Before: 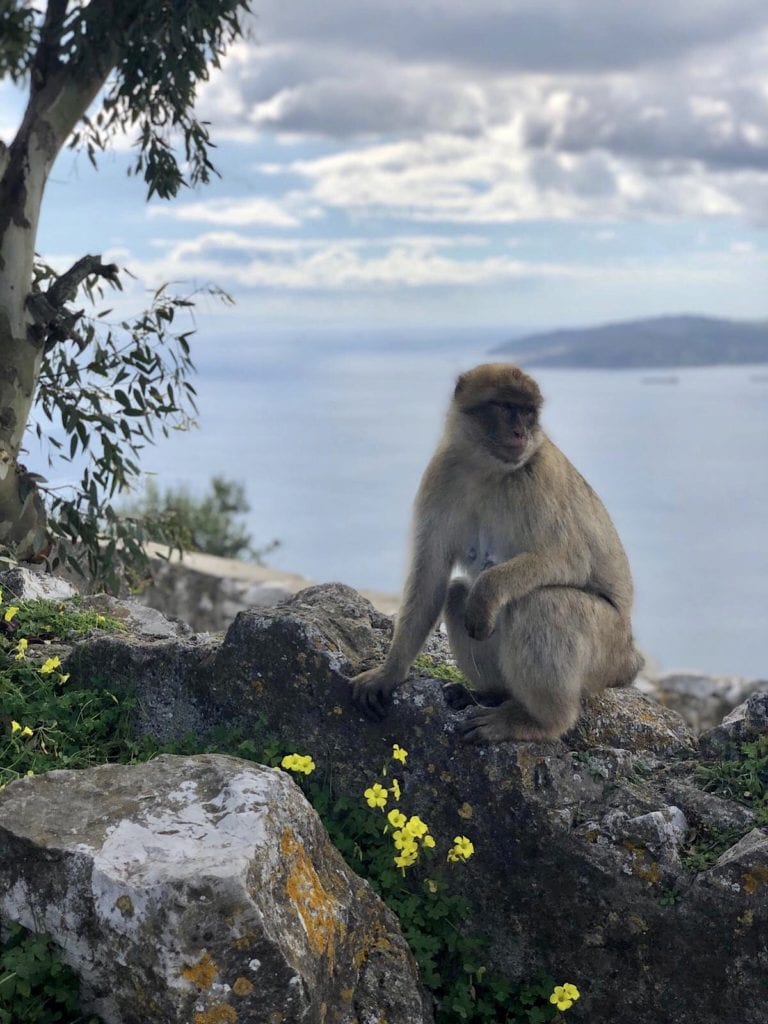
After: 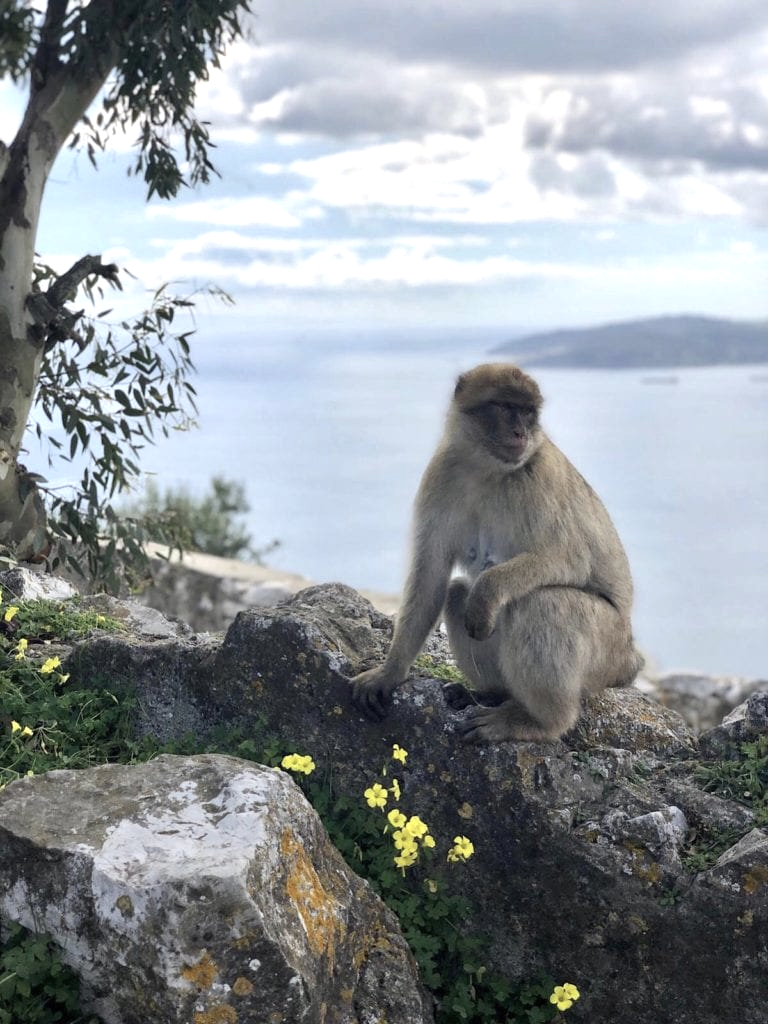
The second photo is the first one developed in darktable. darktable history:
exposure: black level correction 0, exposure 0.5 EV, compensate exposure bias true, compensate highlight preservation false
rotate and perspective: automatic cropping off
color correction: saturation 0.8
